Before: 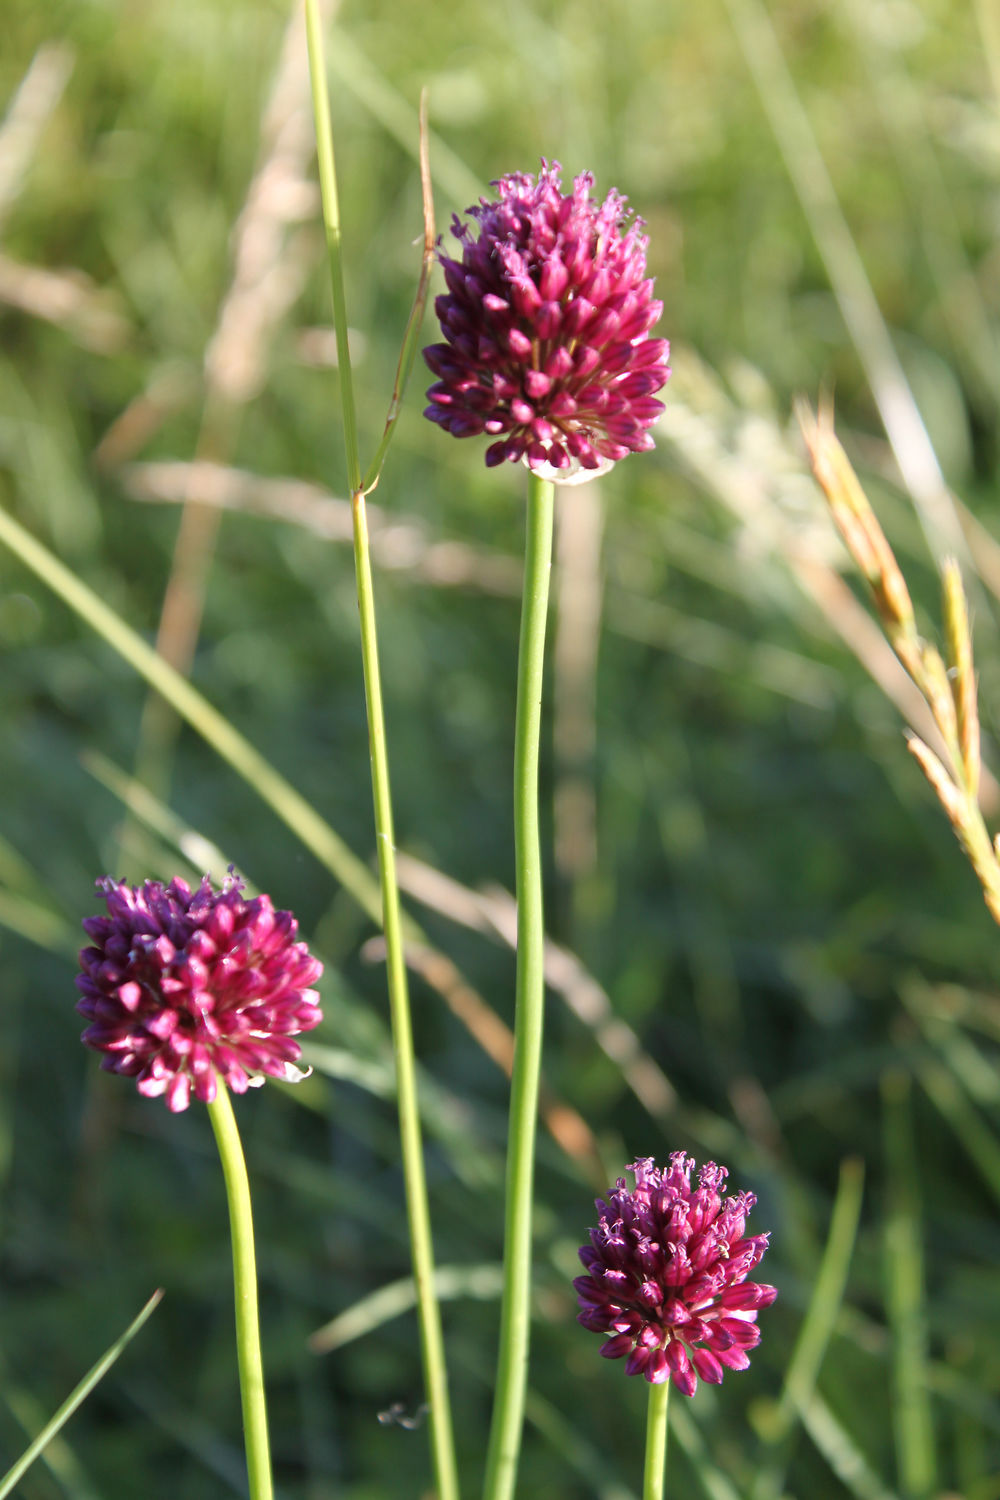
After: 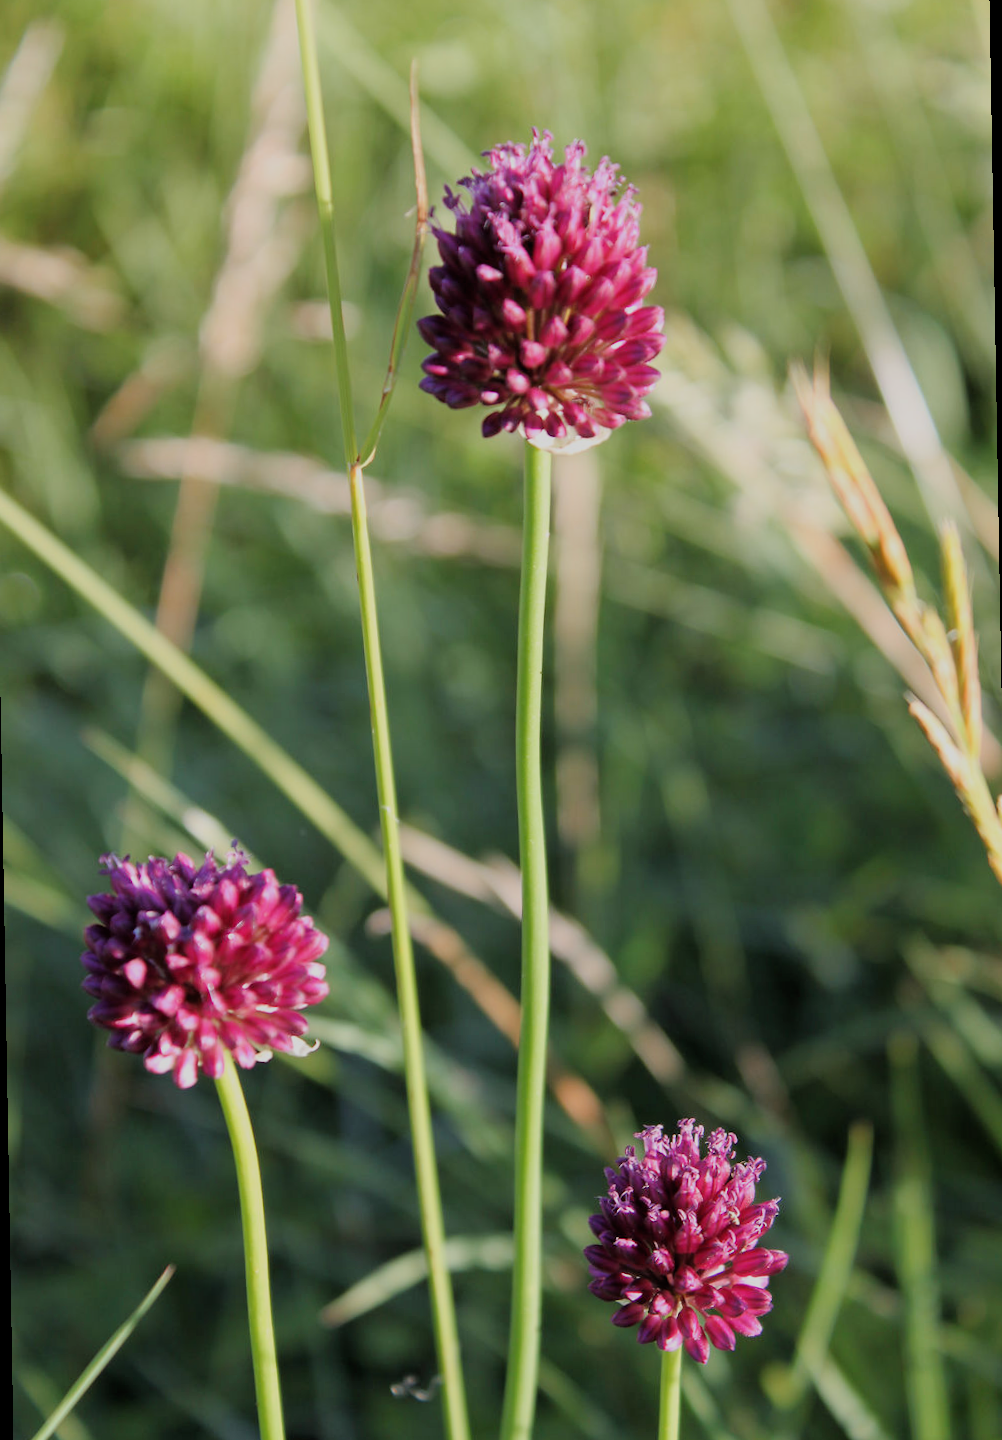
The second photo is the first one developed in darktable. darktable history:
filmic rgb: black relative exposure -7.65 EV, white relative exposure 4.56 EV, hardness 3.61
tone equalizer: on, module defaults
rotate and perspective: rotation -1°, crop left 0.011, crop right 0.989, crop top 0.025, crop bottom 0.975
